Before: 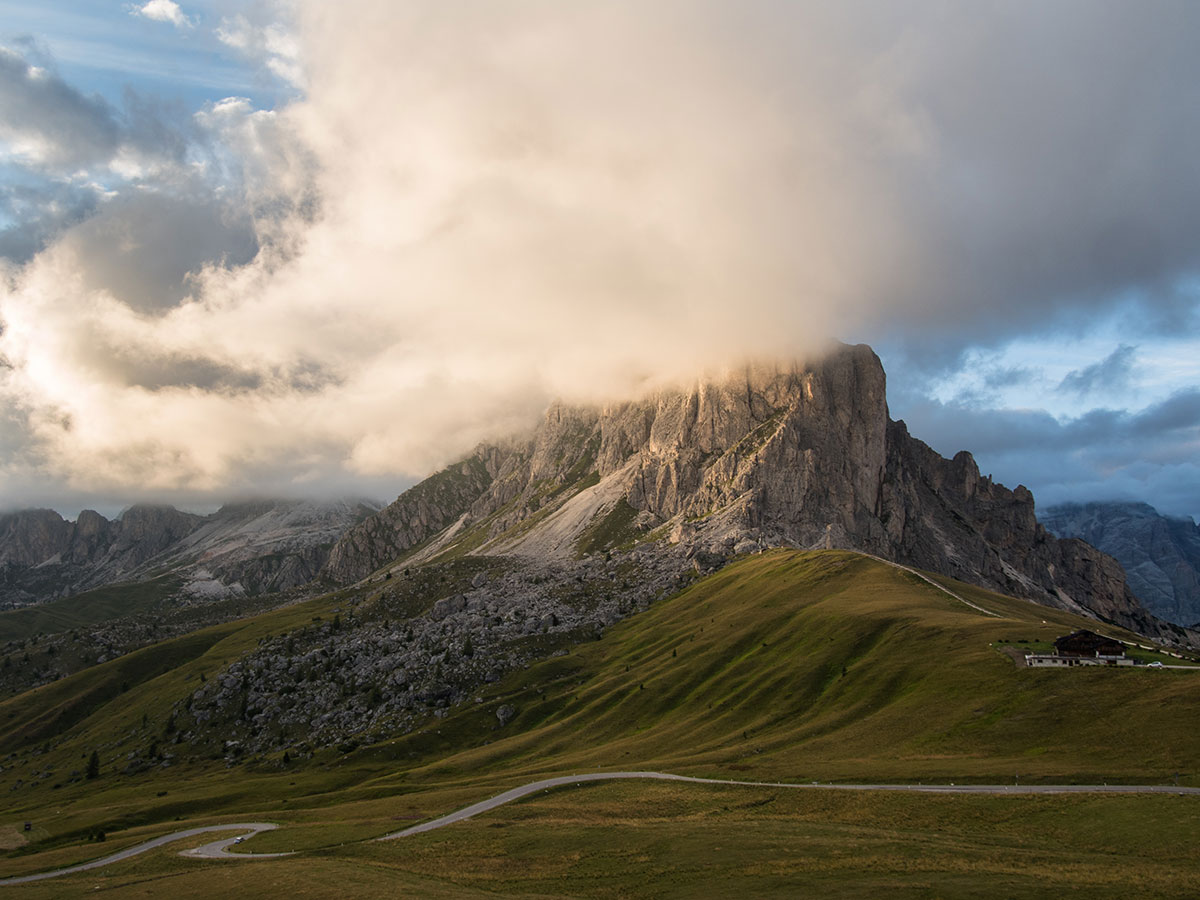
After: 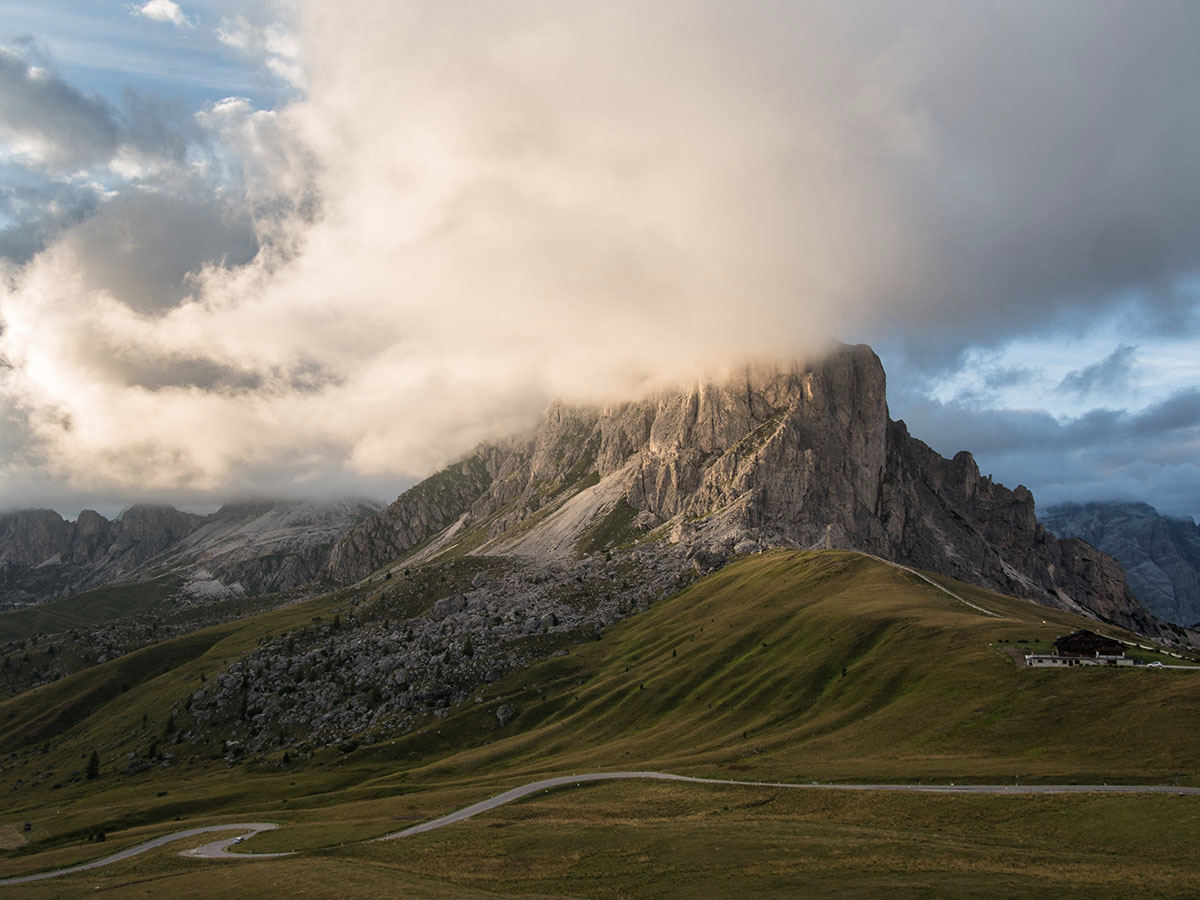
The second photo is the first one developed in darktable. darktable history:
color correction: highlights b* 0.028, saturation 0.85
